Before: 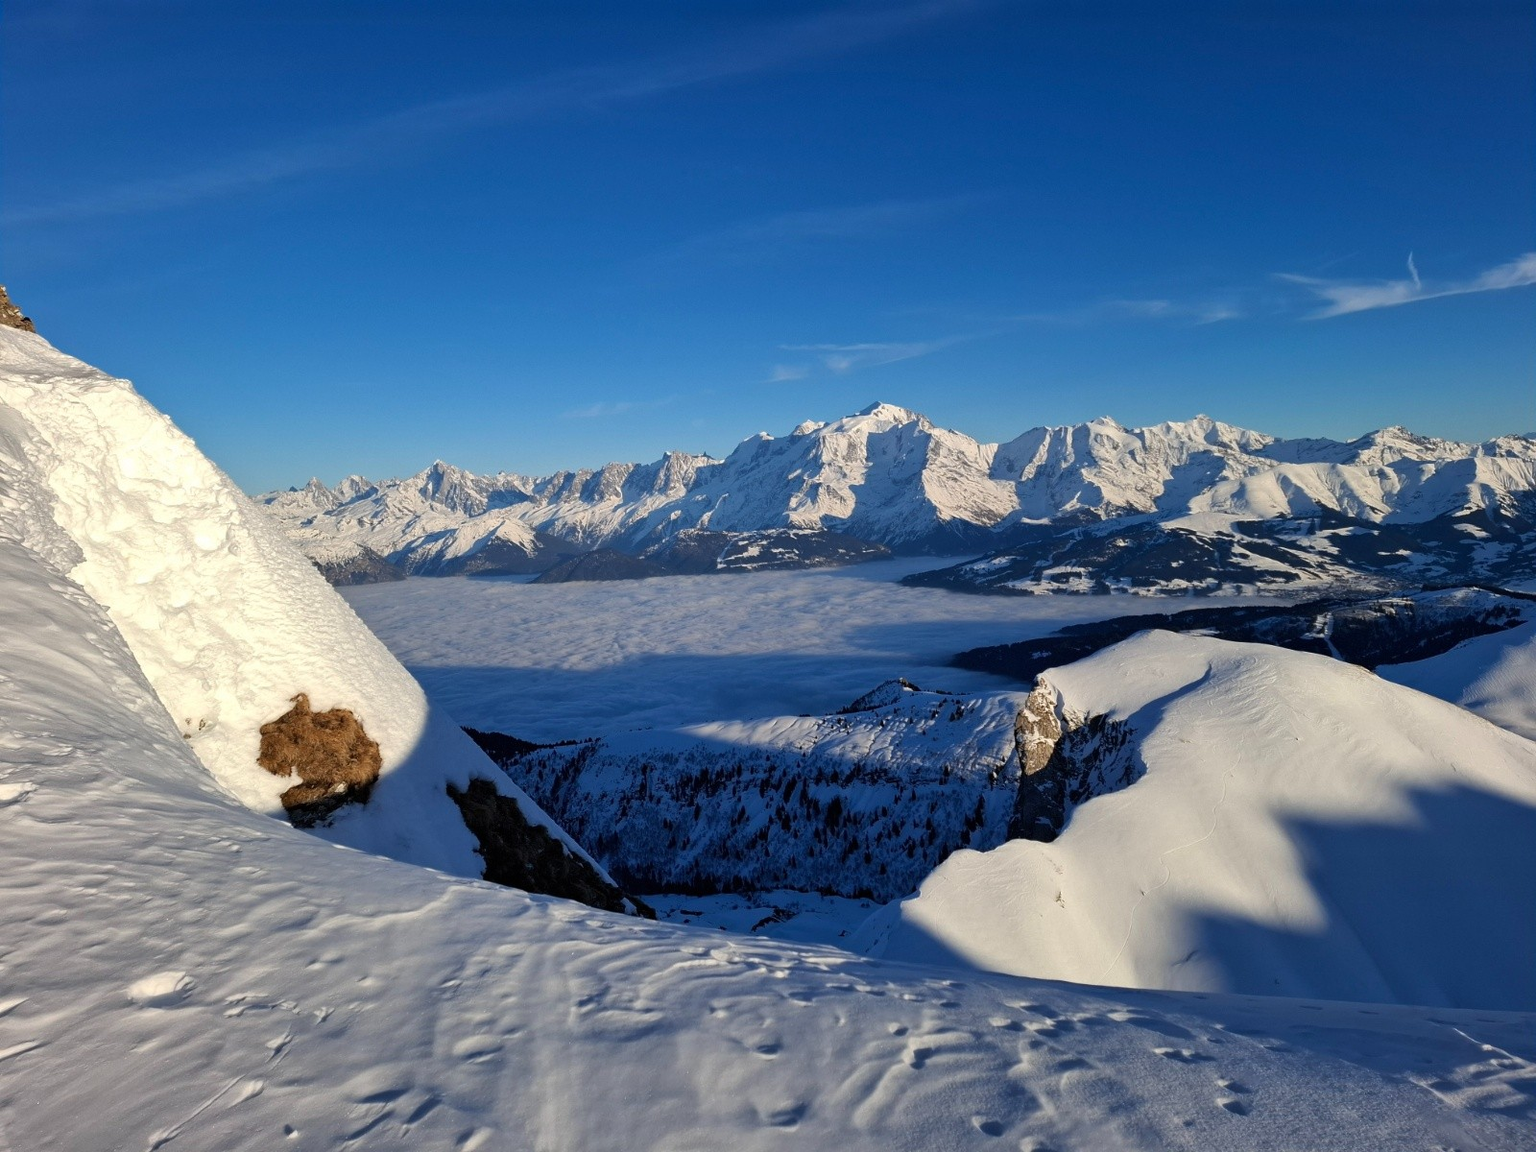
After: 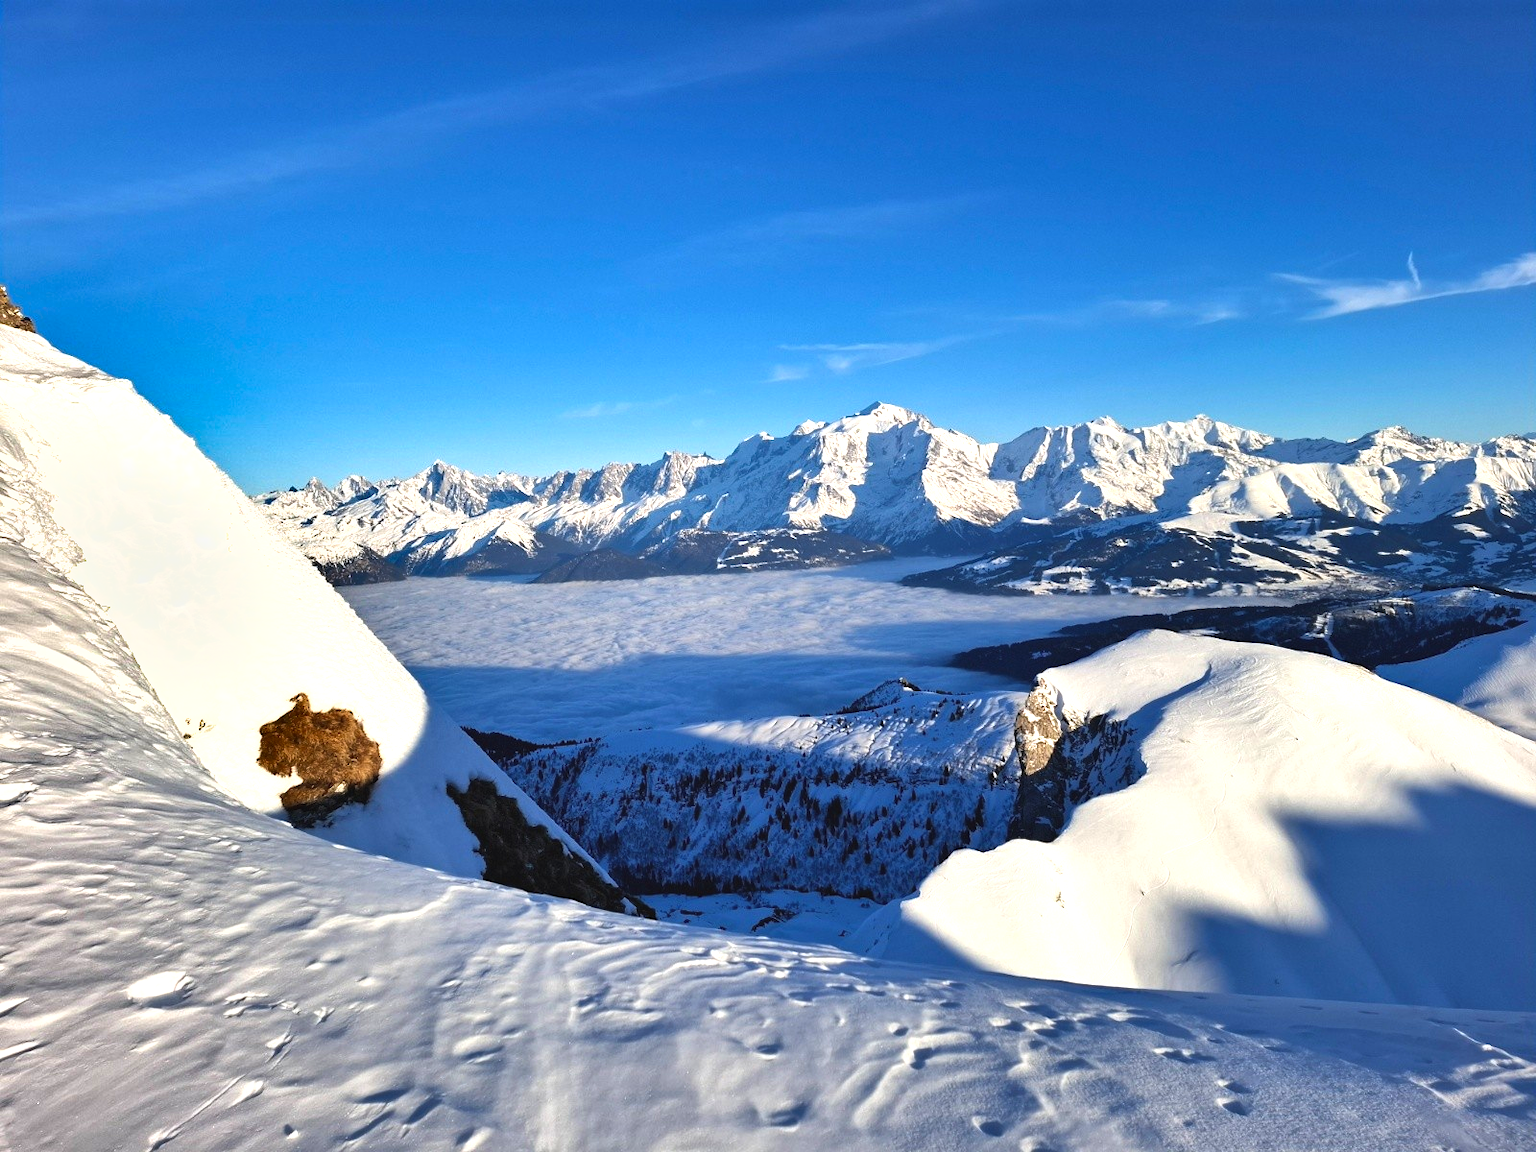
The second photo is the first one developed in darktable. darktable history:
shadows and highlights: soften with gaussian
color balance rgb: global offset › luminance 0.494%, global offset › hue 169.42°, perceptual saturation grading › global saturation 0.927%, global vibrance 11.073%
exposure: black level correction 0, exposure 1 EV, compensate highlight preservation false
